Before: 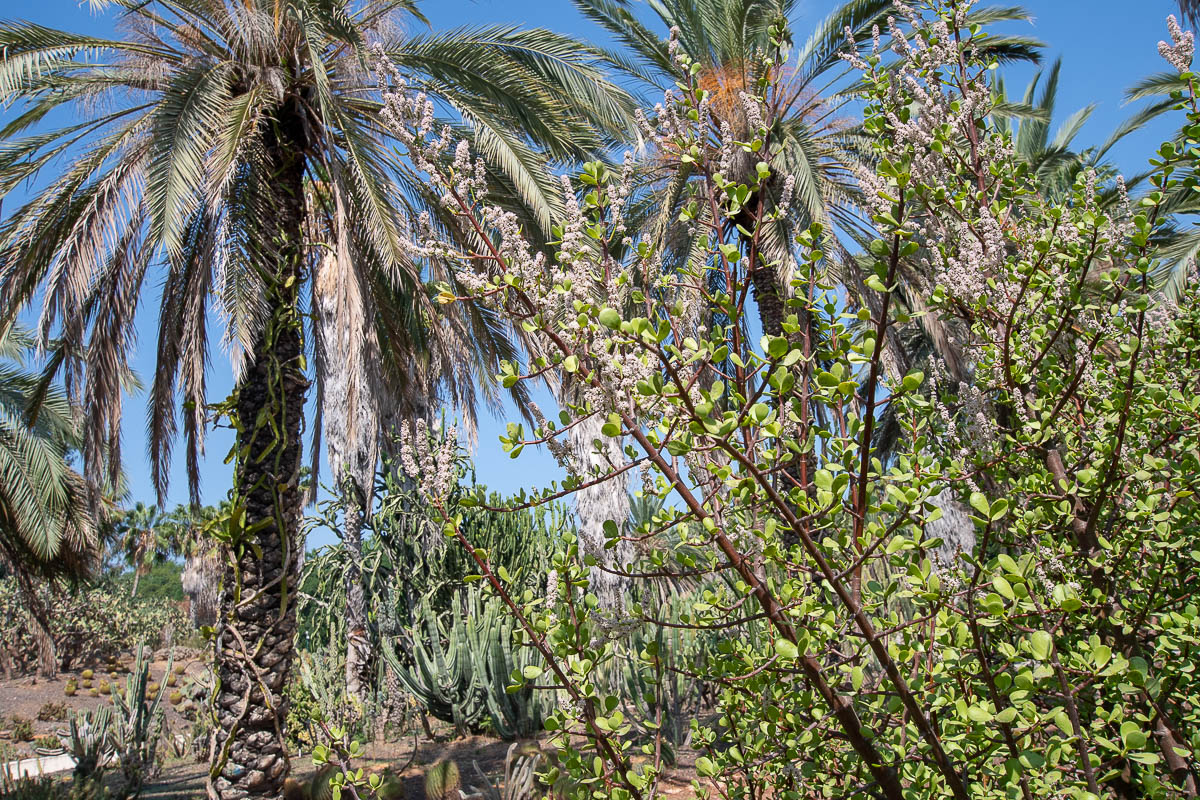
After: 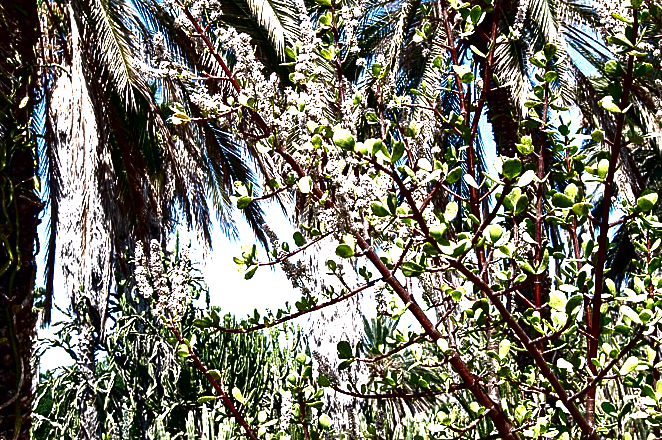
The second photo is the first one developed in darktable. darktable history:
crop and rotate: left 22.176%, top 22.435%, right 22.601%, bottom 22.5%
tone equalizer: -8 EV -0.407 EV, -7 EV -0.354 EV, -6 EV -0.333 EV, -5 EV -0.218 EV, -3 EV 0.244 EV, -2 EV 0.35 EV, -1 EV 0.399 EV, +0 EV 0.399 EV, edges refinement/feathering 500, mask exposure compensation -1.57 EV, preserve details no
contrast brightness saturation: brightness -0.992, saturation 0.985
exposure: exposure 0.917 EV, compensate highlight preservation false
sharpen: amount 0.214
color correction: highlights b* 0.021, saturation 0.523
